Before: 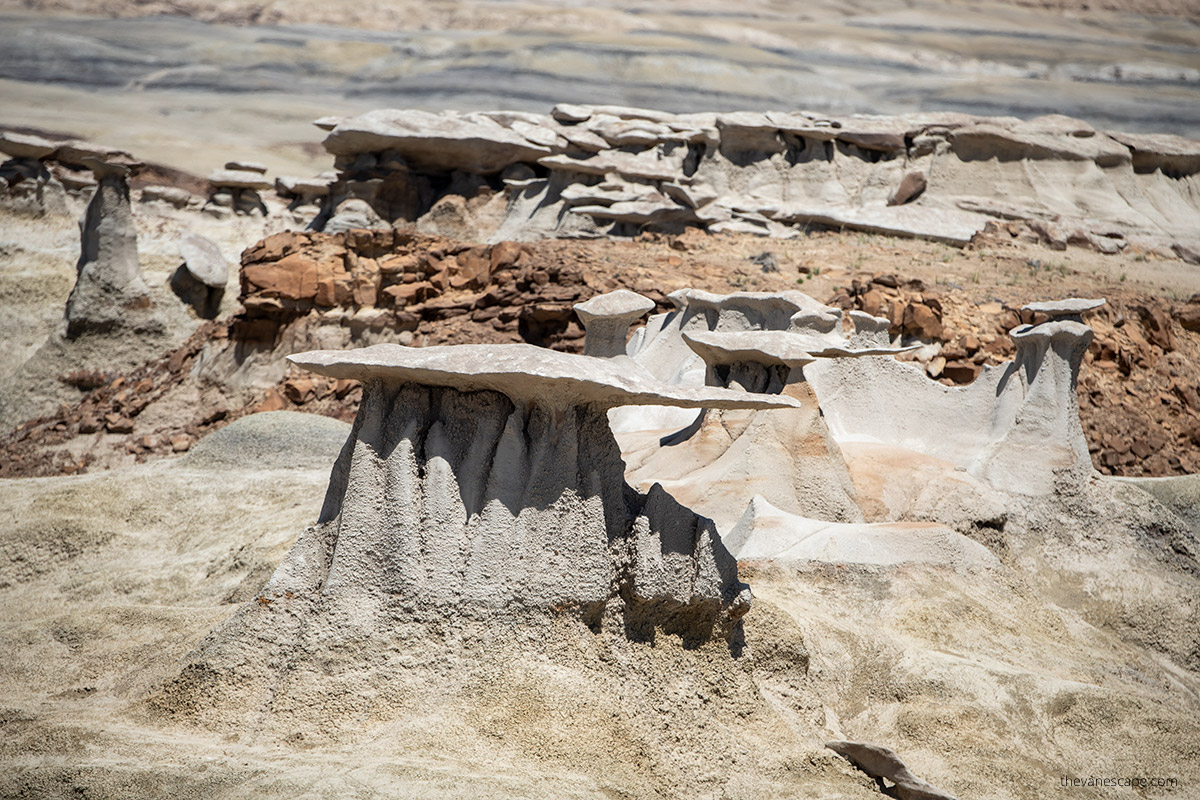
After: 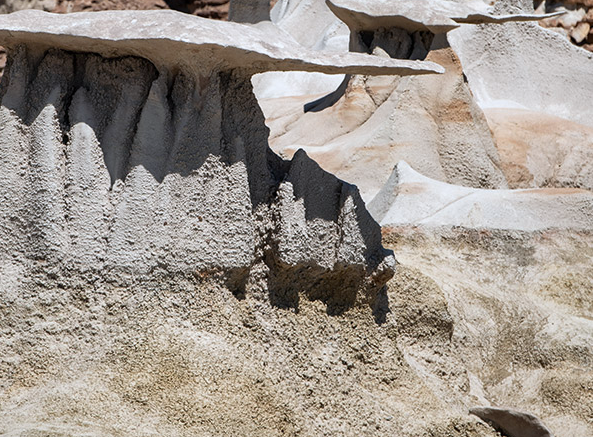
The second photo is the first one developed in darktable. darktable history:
shadows and highlights: shadows 43.71, white point adjustment -1.46, soften with gaussian
color correction: highlights a* -0.137, highlights b* -5.91, shadows a* -0.137, shadows b* -0.137
crop: left 29.672%, top 41.786%, right 20.851%, bottom 3.487%
